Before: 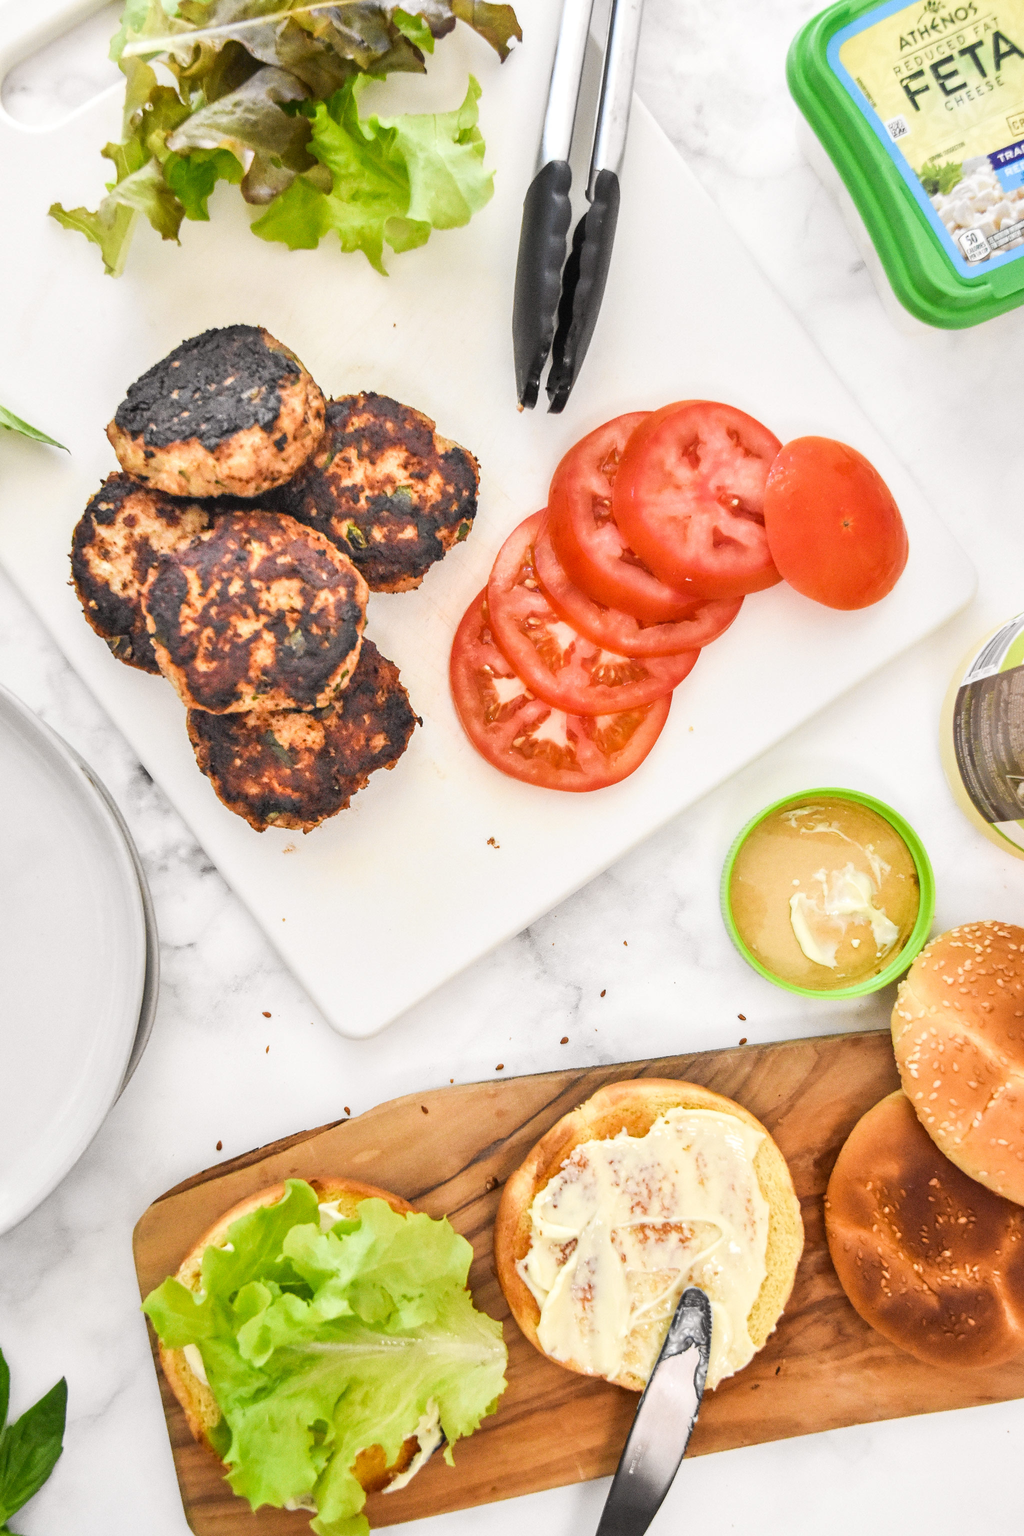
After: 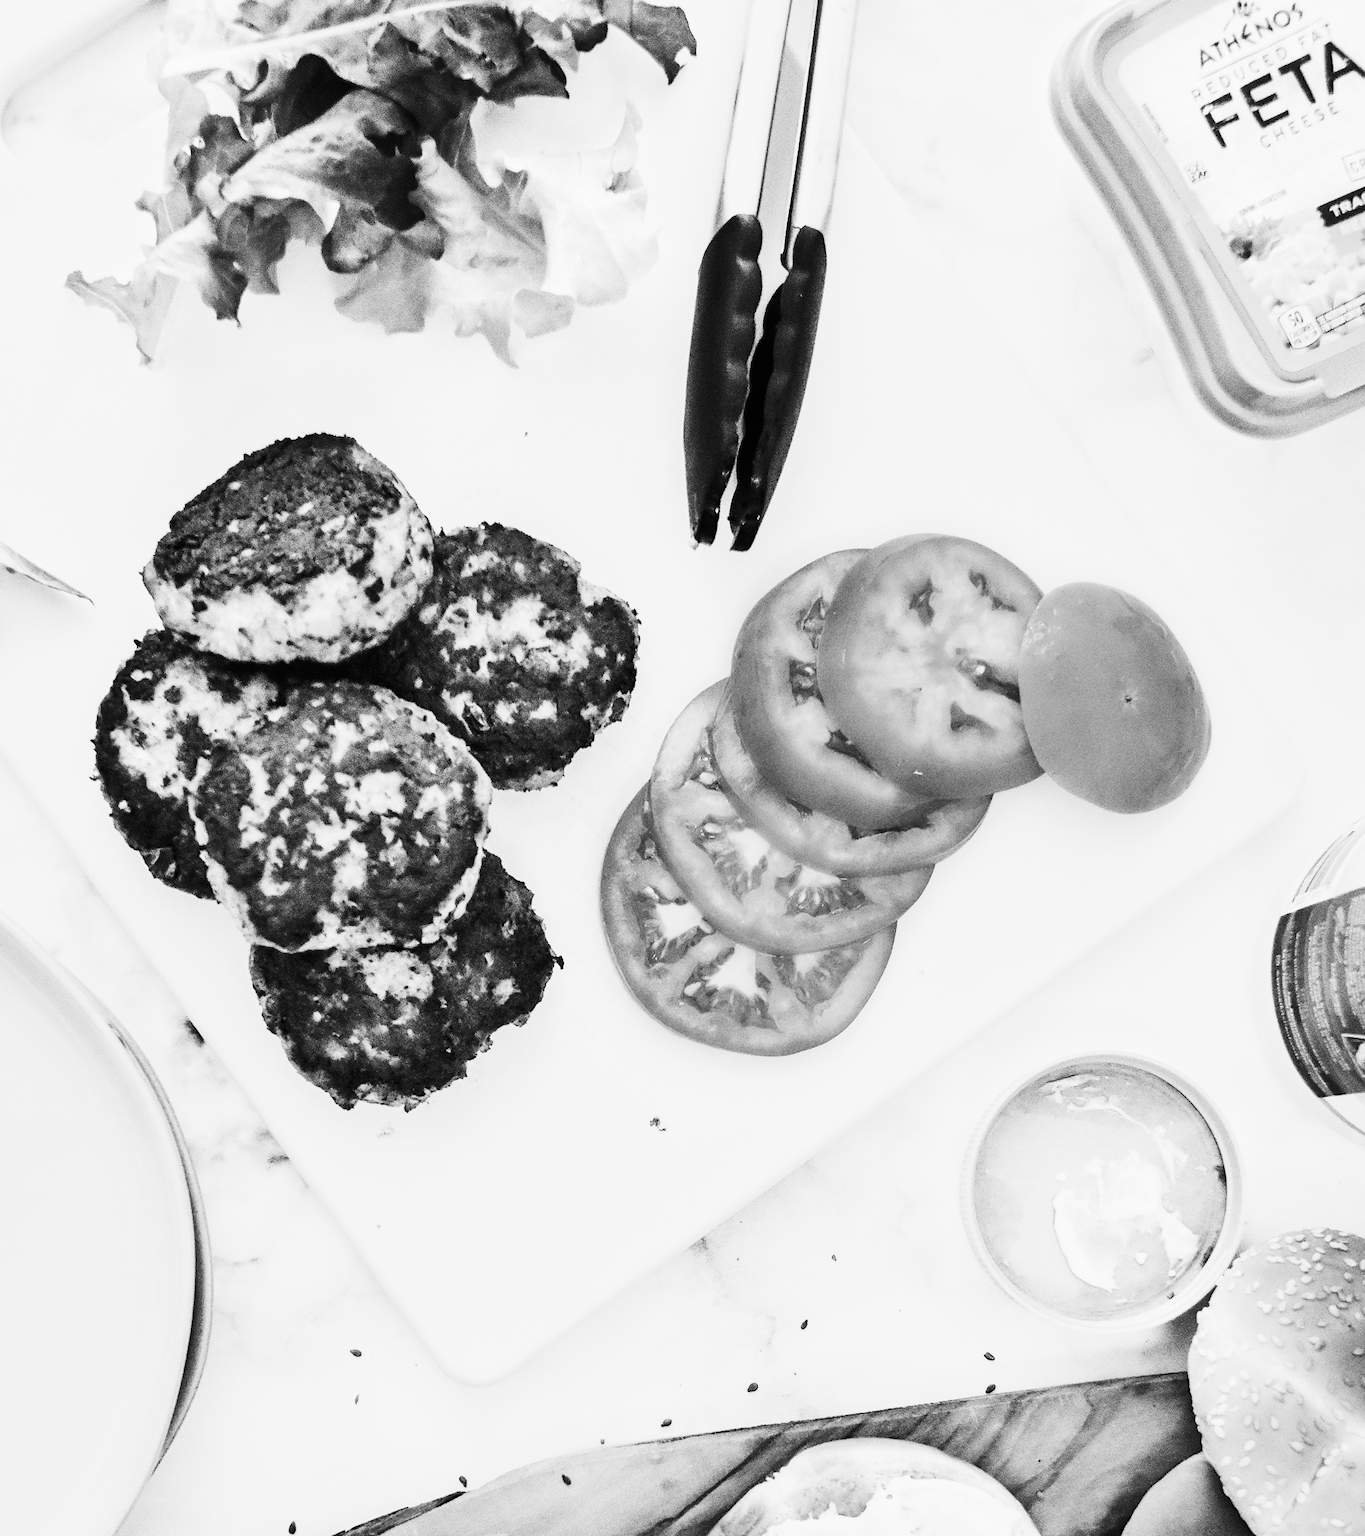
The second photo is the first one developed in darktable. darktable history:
contrast brightness saturation: contrast 0.5, saturation -0.1
monochrome: a -35.87, b 49.73, size 1.7
crop: bottom 24.988%
